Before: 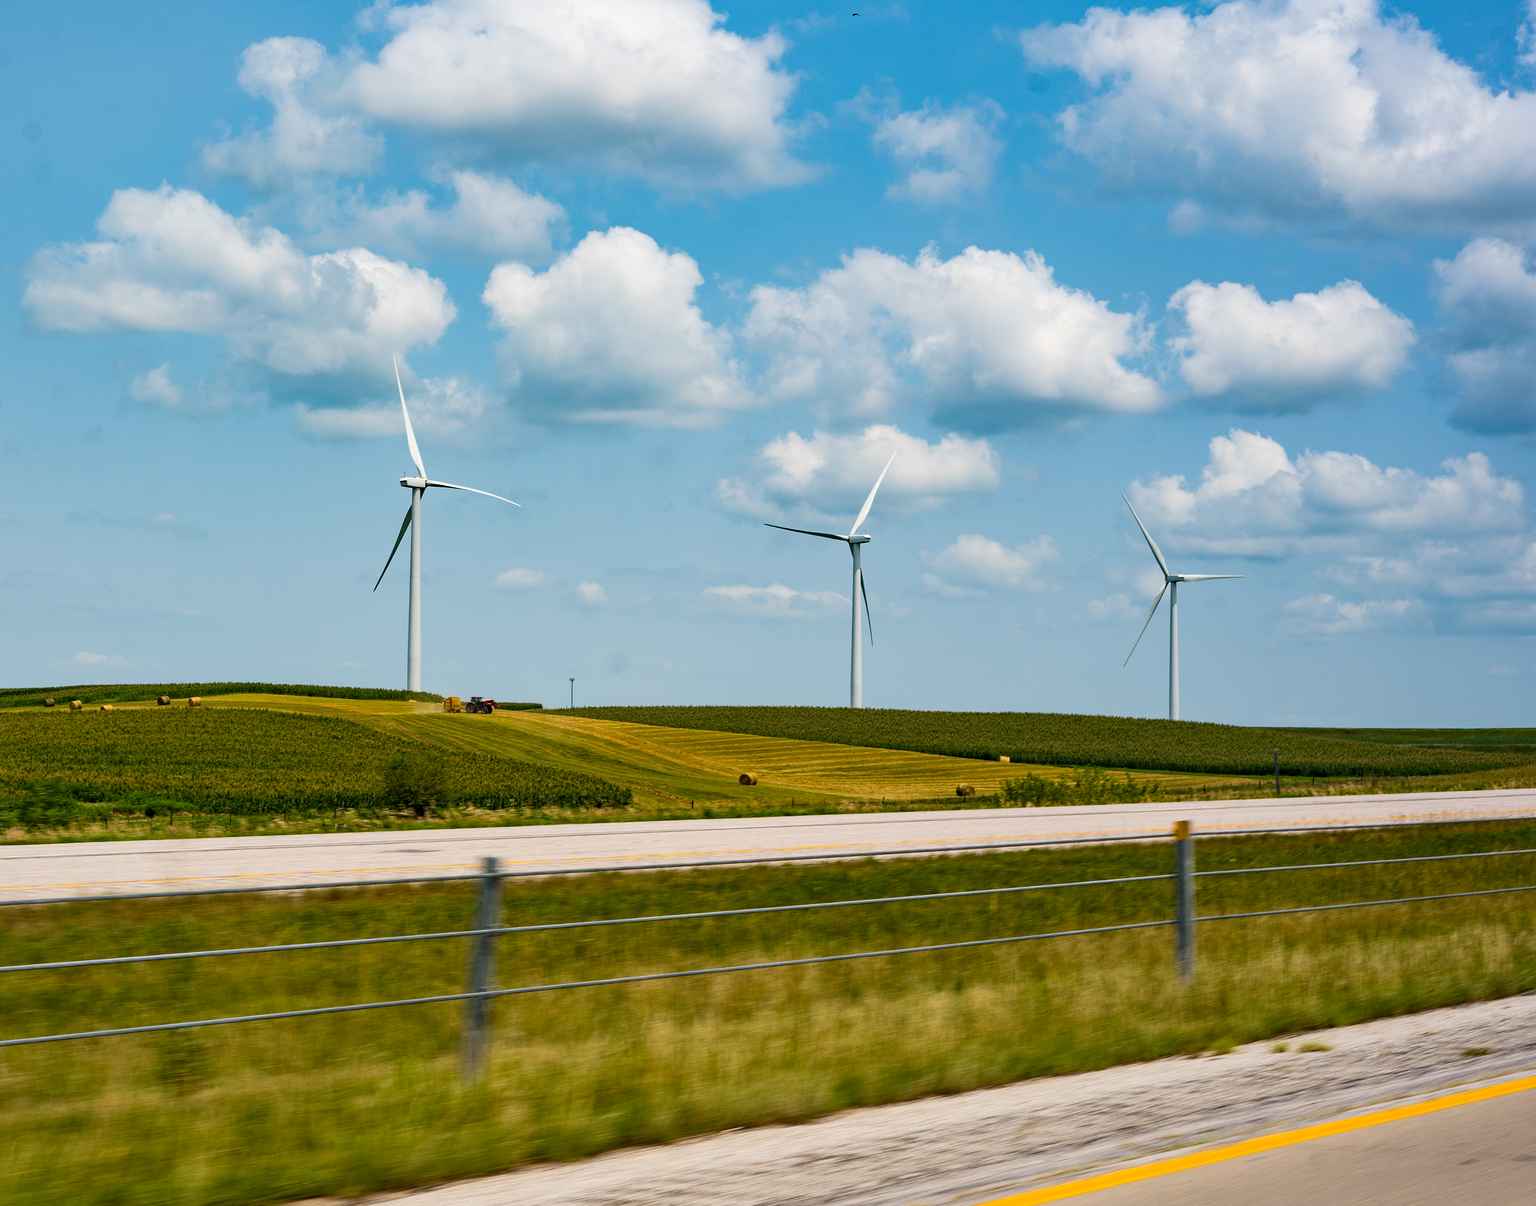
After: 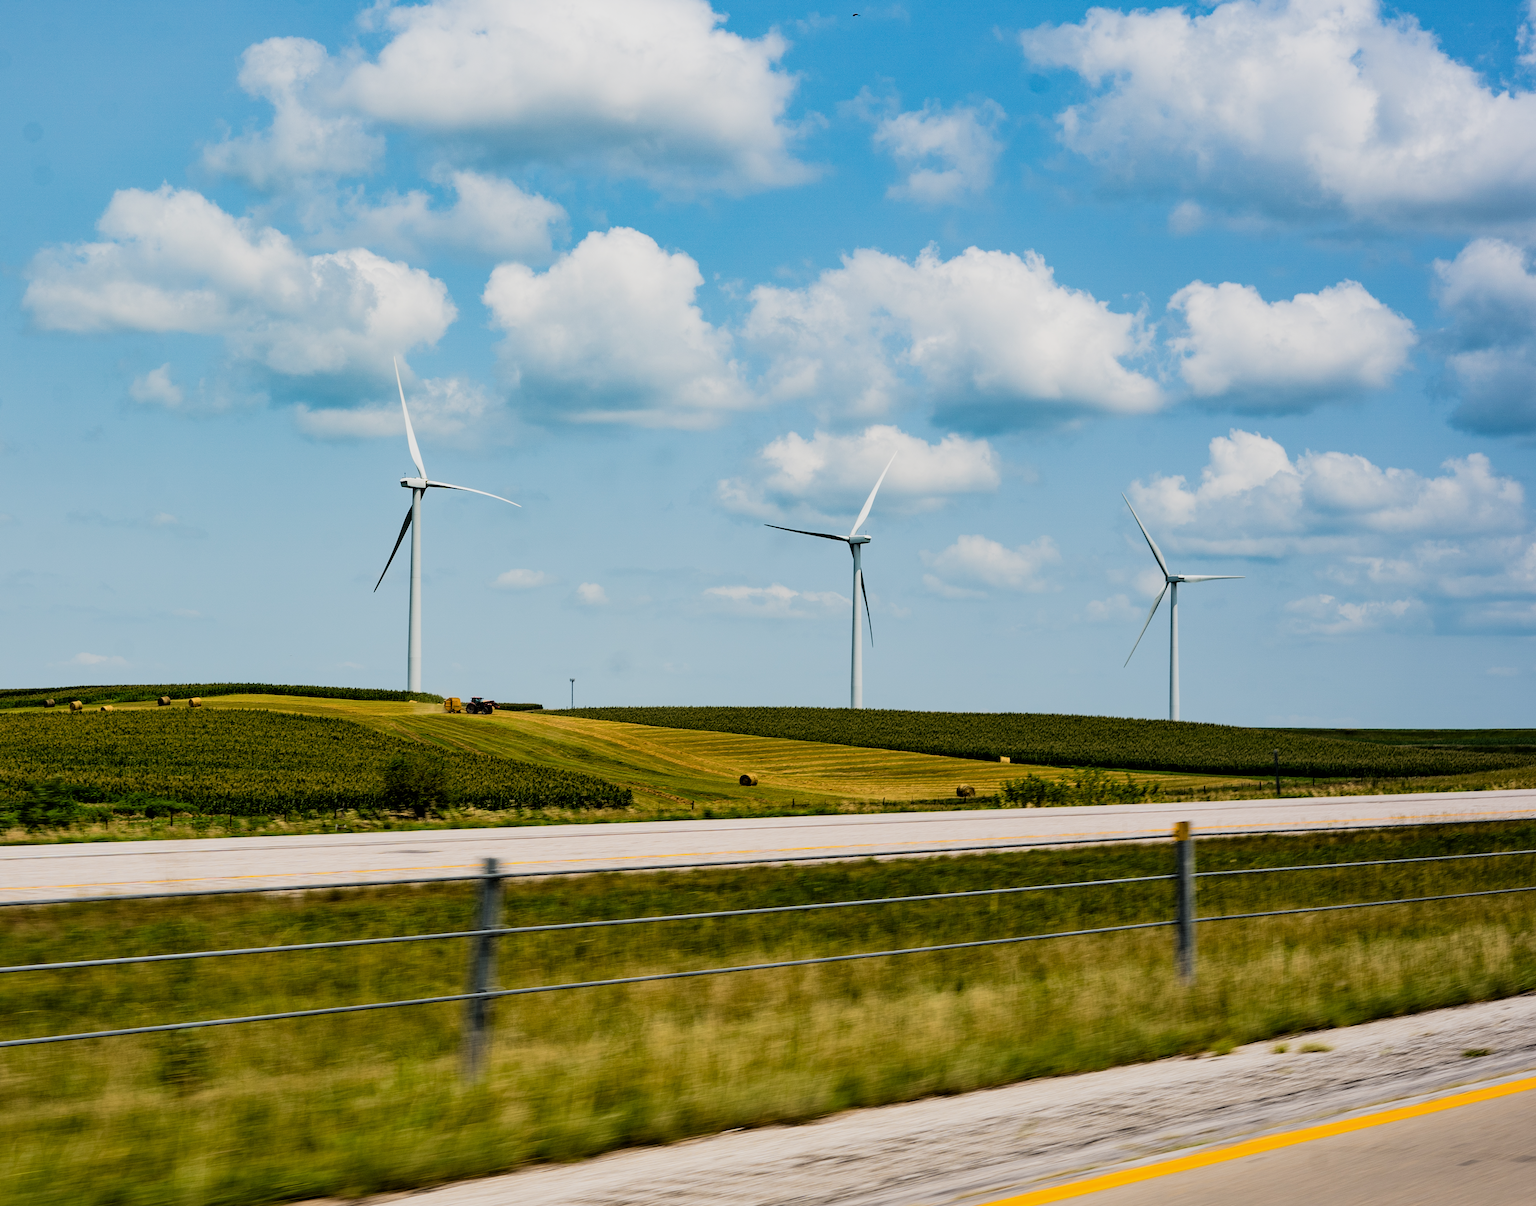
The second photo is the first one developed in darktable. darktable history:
filmic rgb: black relative exposure -5.07 EV, white relative exposure 3.51 EV, hardness 3.16, contrast 1.195, highlights saturation mix -49.05%, iterations of high-quality reconstruction 0, enable highlight reconstruction true
